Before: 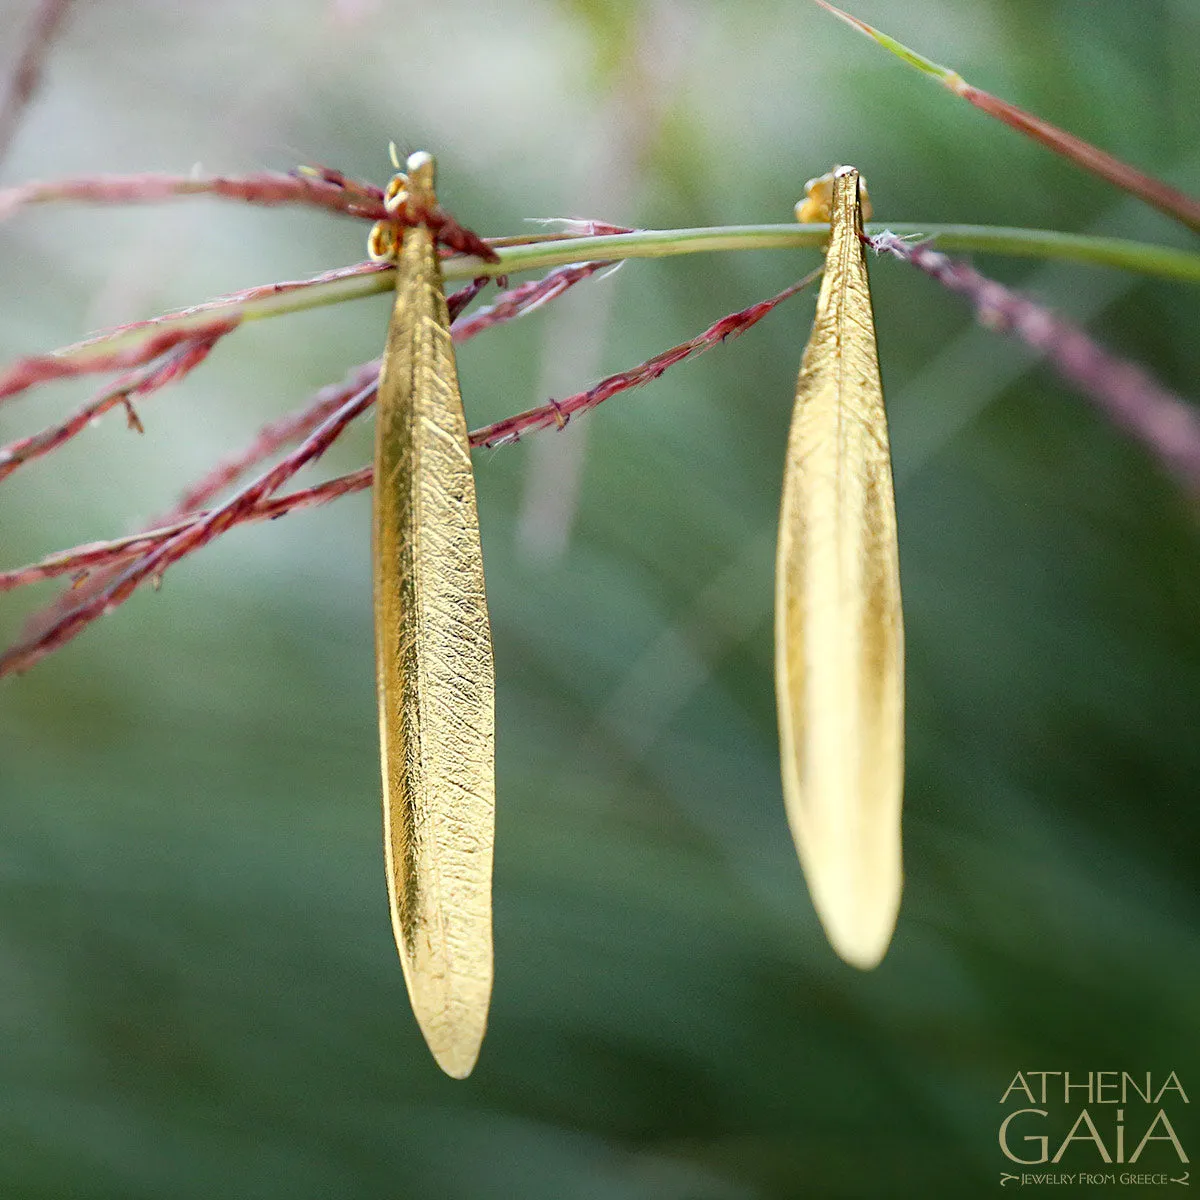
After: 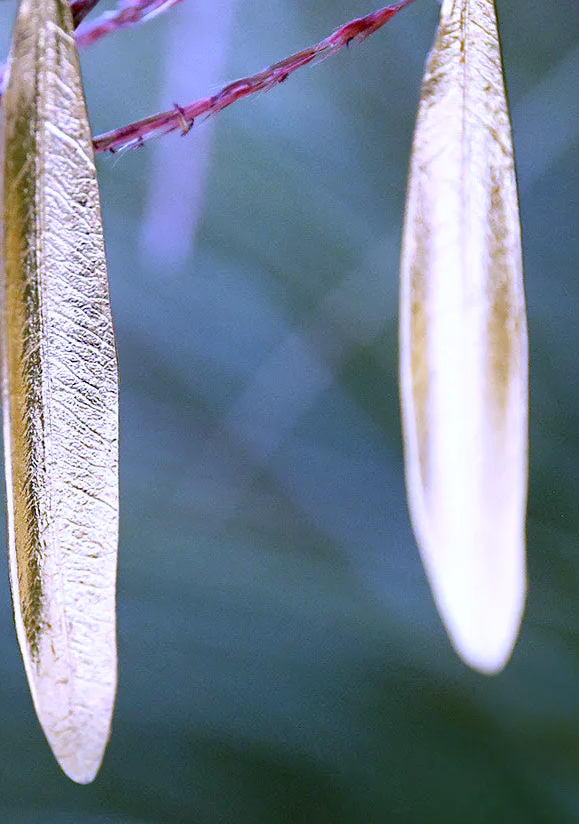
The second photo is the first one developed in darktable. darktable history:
crop: left 31.379%, top 24.658%, right 20.326%, bottom 6.628%
white balance: red 0.98, blue 1.61
